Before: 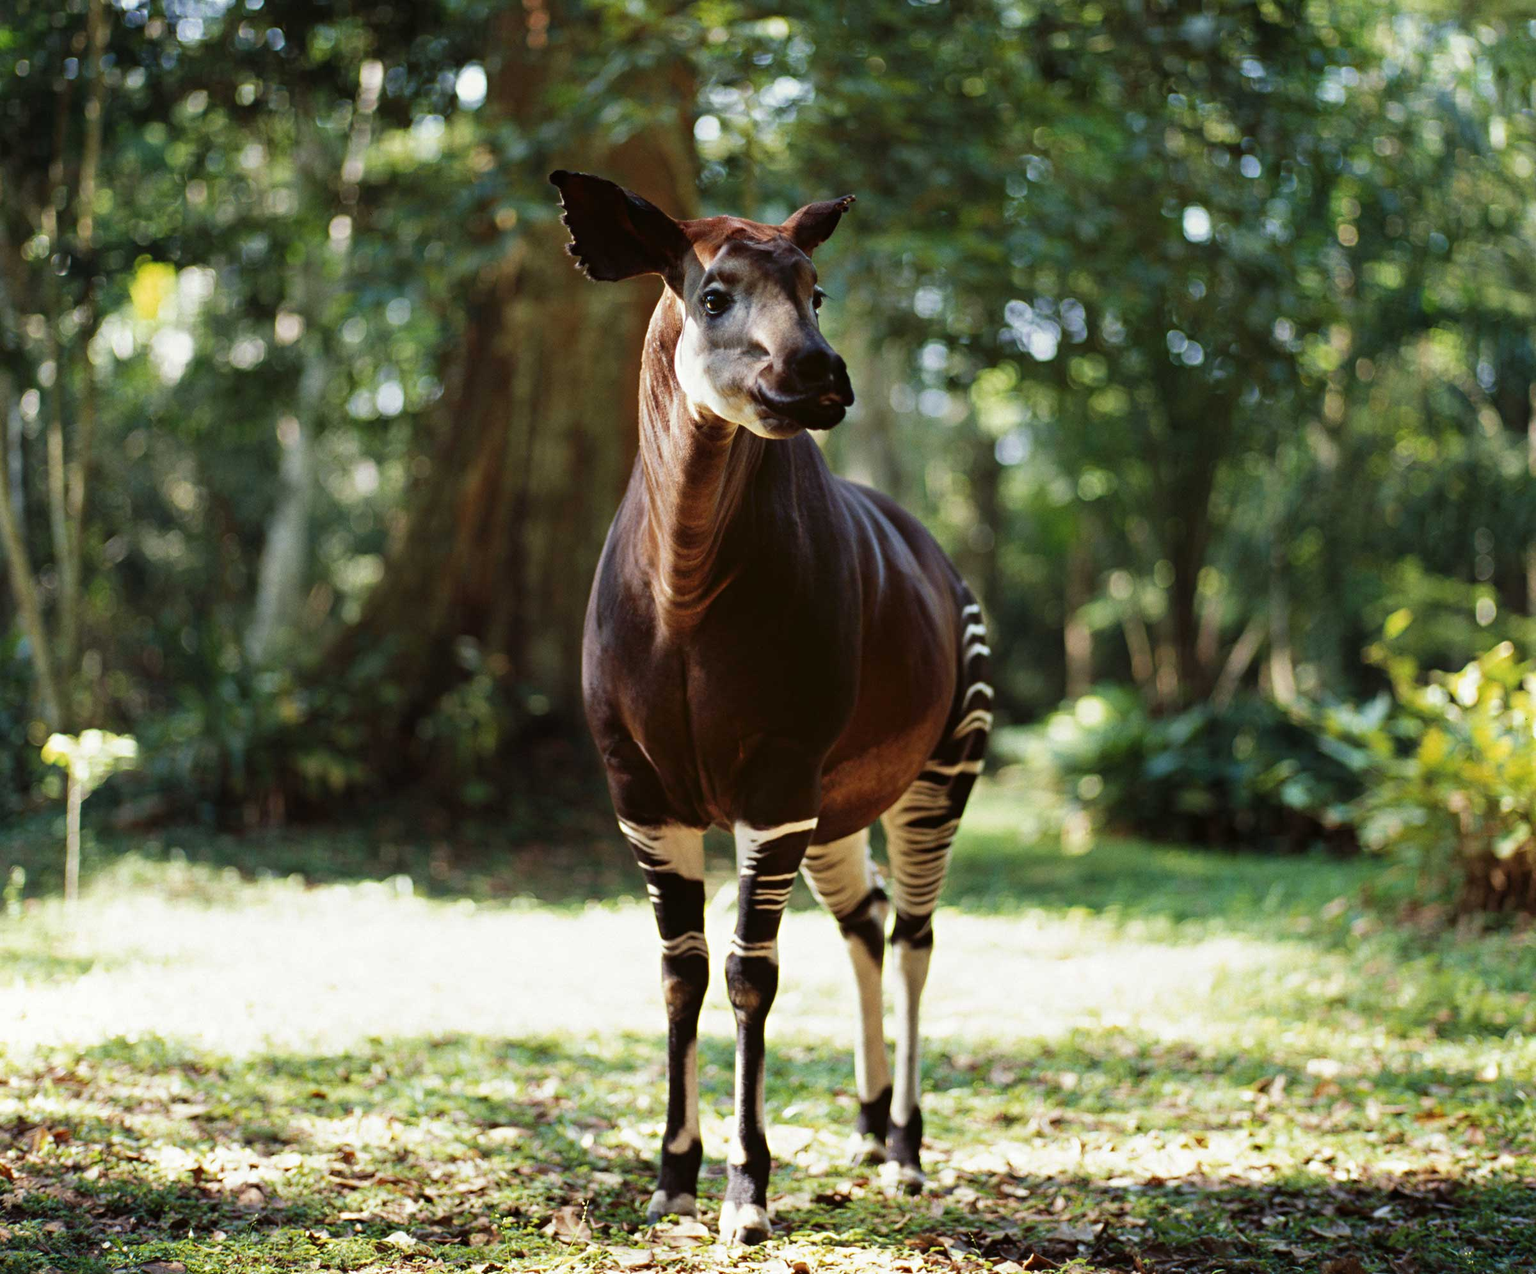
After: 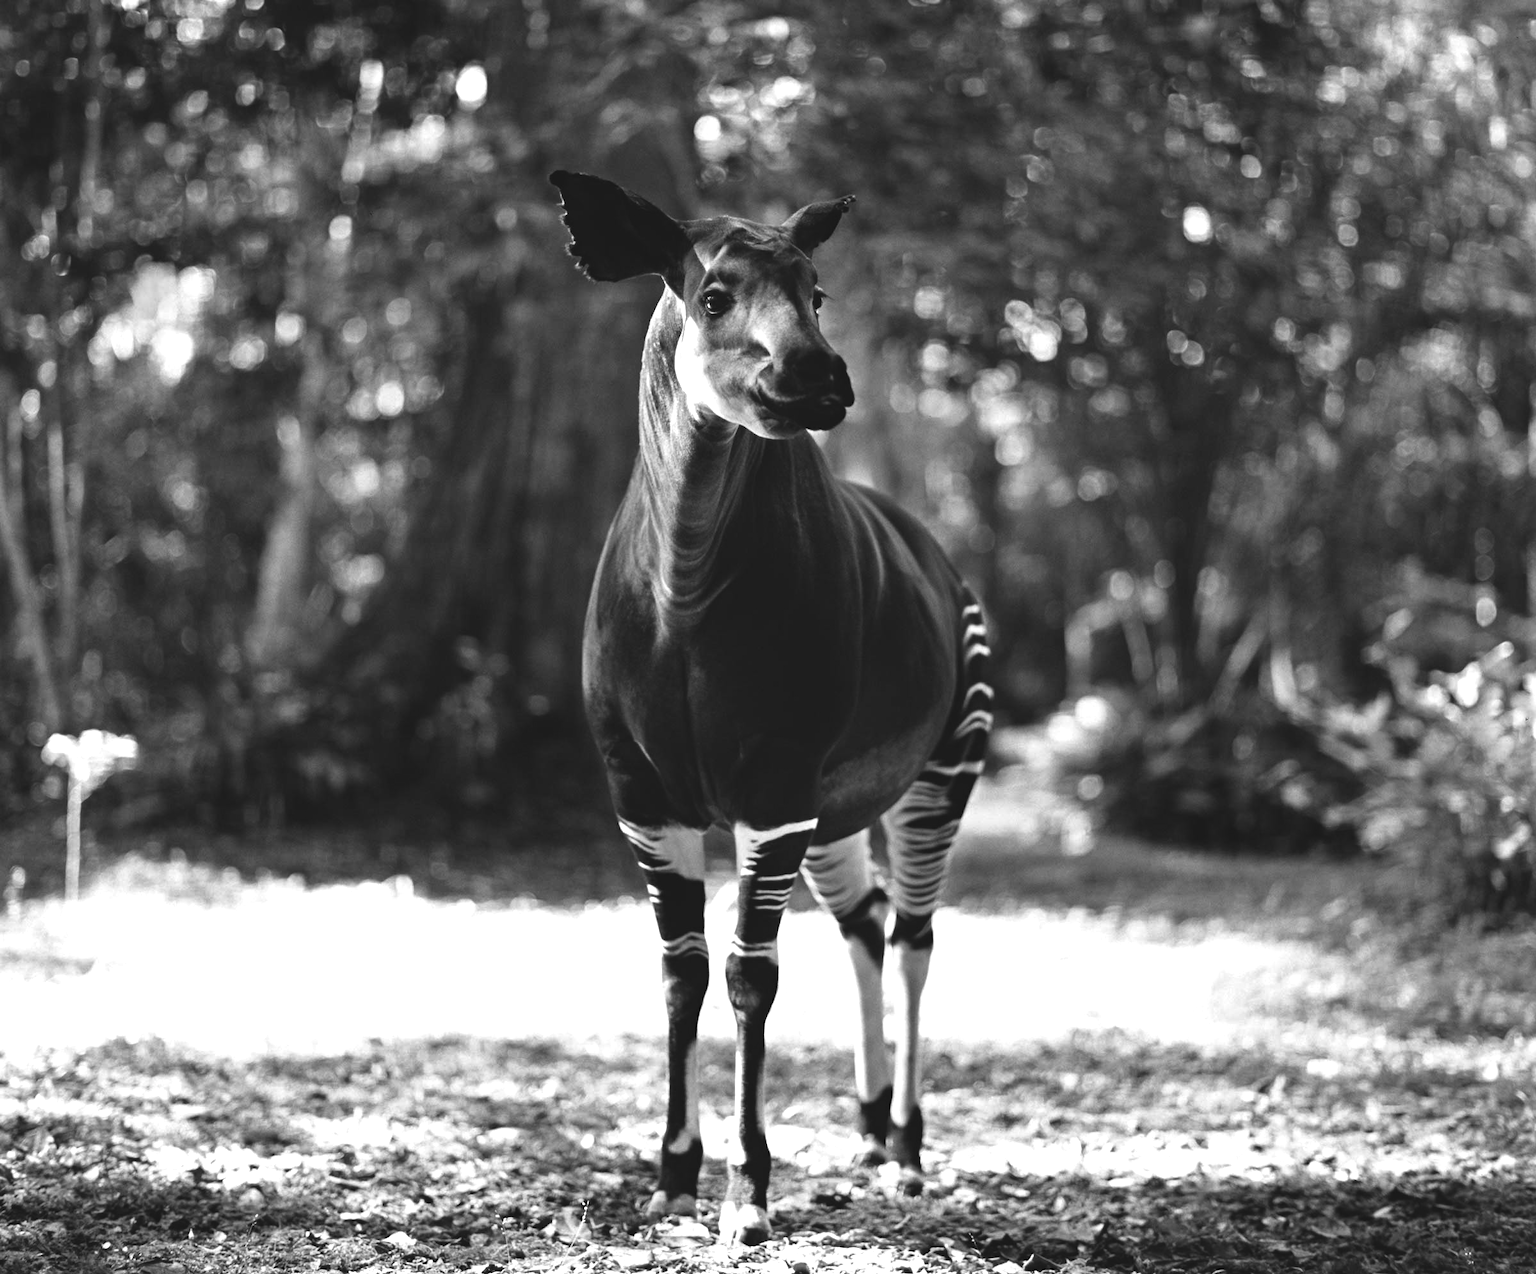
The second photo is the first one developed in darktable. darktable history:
exposure: exposure 0.2 EV, compensate highlight preservation false
monochrome: a 0, b 0, size 0.5, highlights 0.57
color correction: highlights a* -4.28, highlights b* 6.53
color balance: lift [1.016, 0.983, 1, 1.017], gamma [0.958, 1, 1, 1], gain [0.981, 1.007, 0.993, 1.002], input saturation 118.26%, contrast 13.43%, contrast fulcrum 21.62%, output saturation 82.76%
